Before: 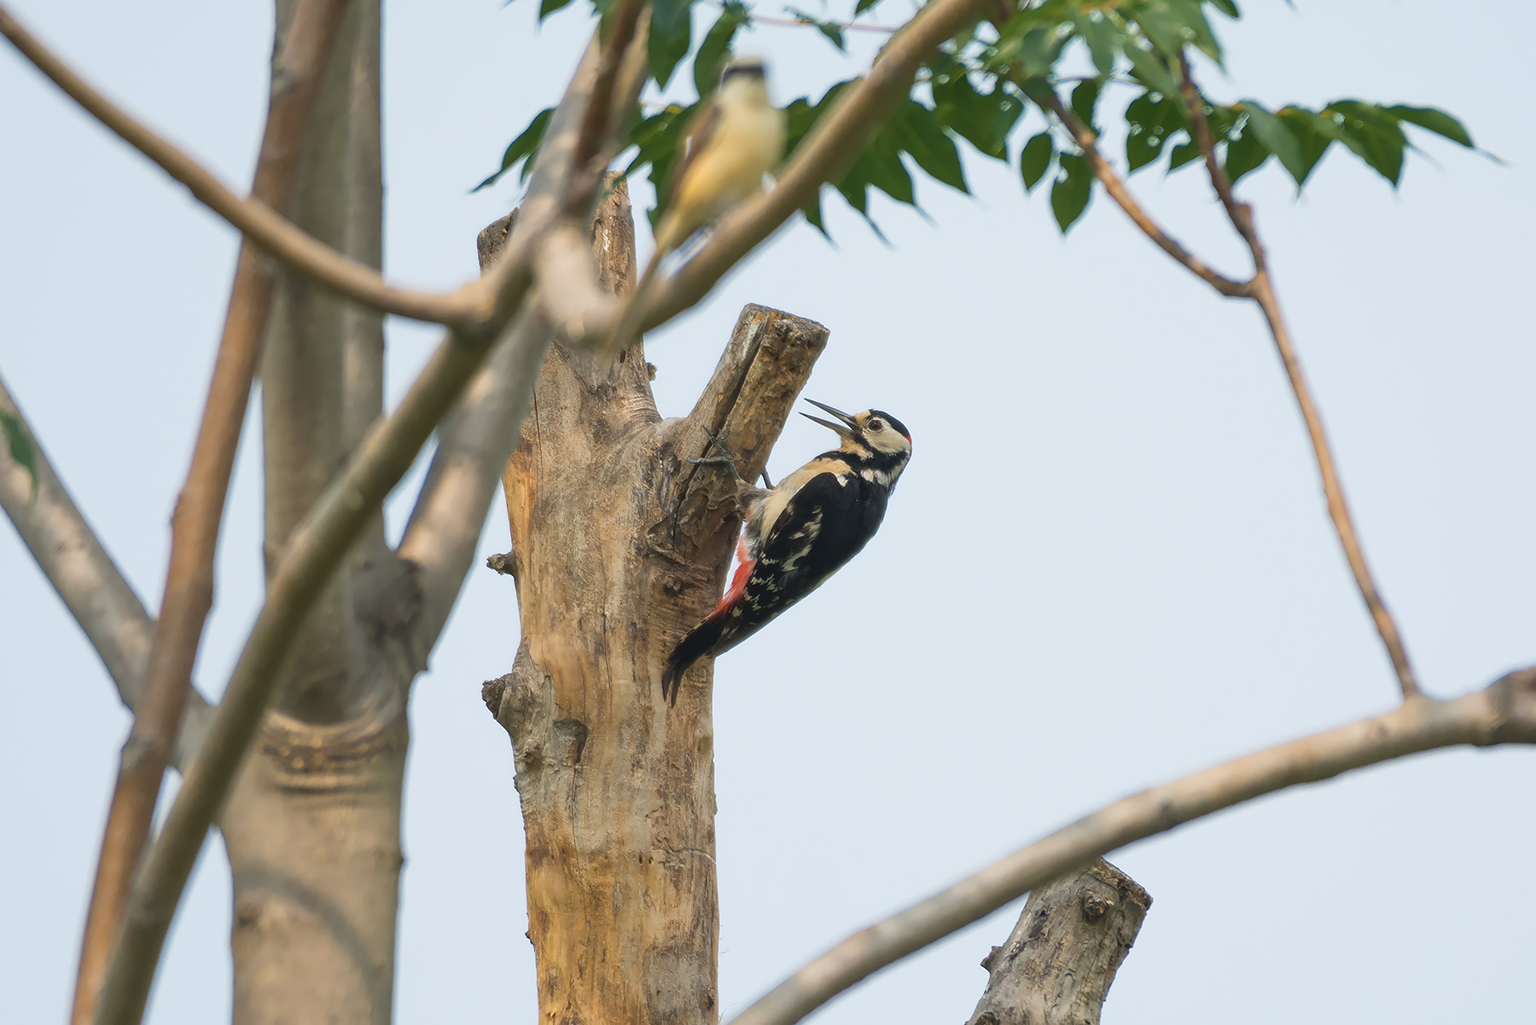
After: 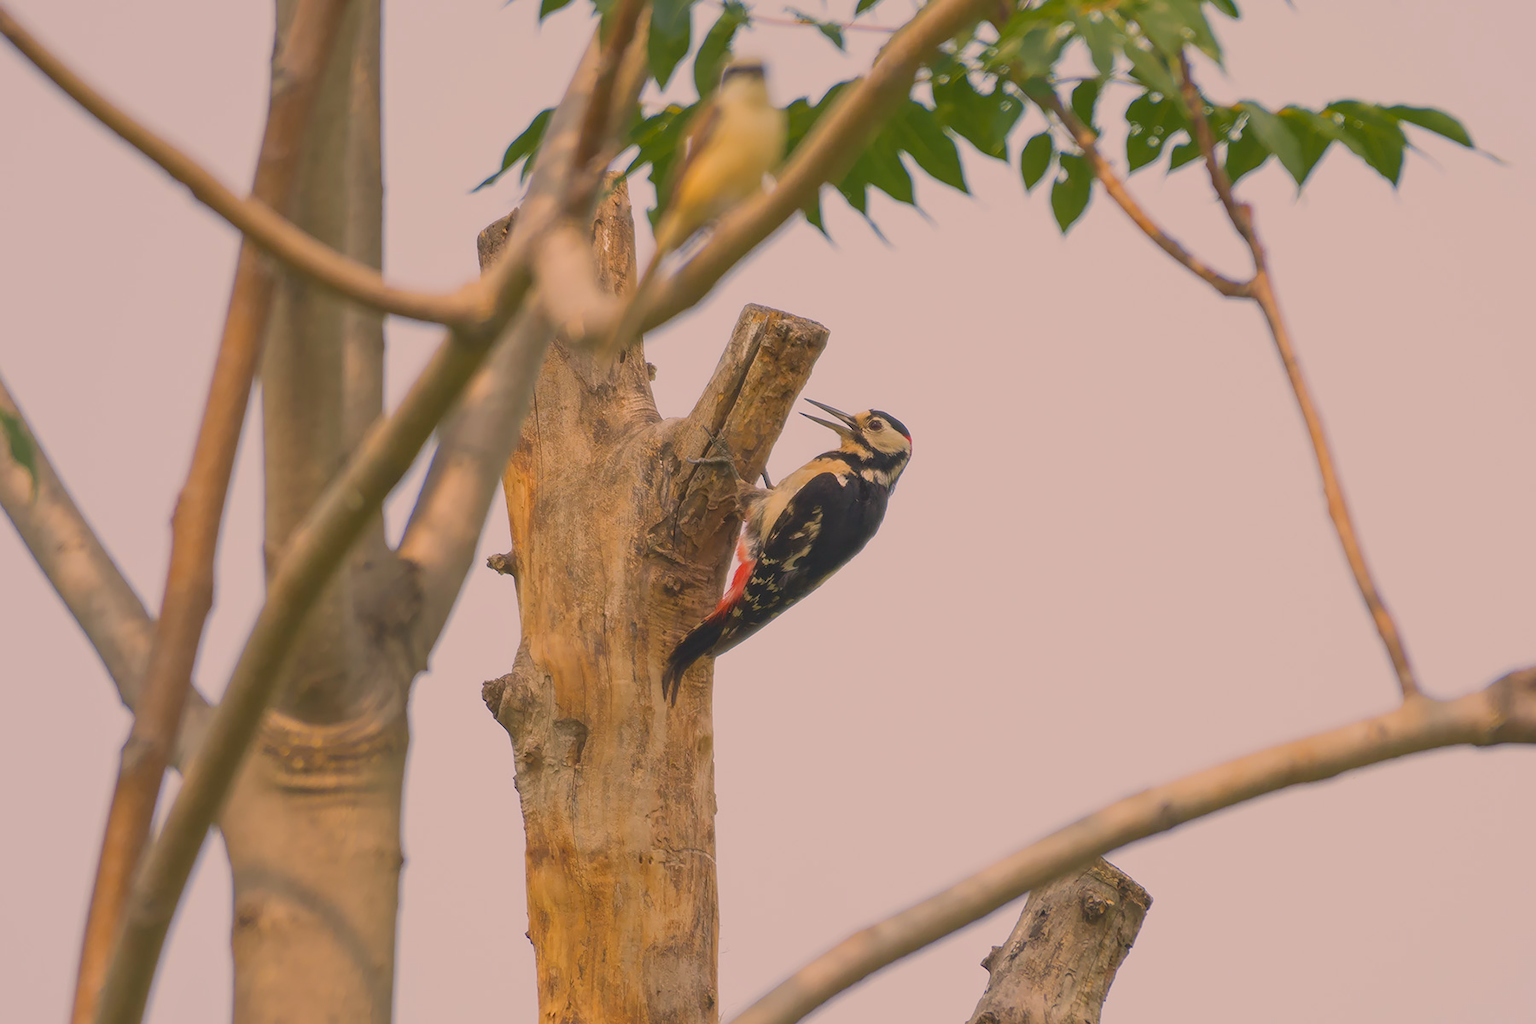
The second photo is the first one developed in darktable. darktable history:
tone equalizer: on, module defaults
color correction: highlights a* 17.51, highlights b* 18.79
color balance rgb: linear chroma grading › global chroma 5.323%, perceptual saturation grading › global saturation 0.058%, contrast -29.72%
